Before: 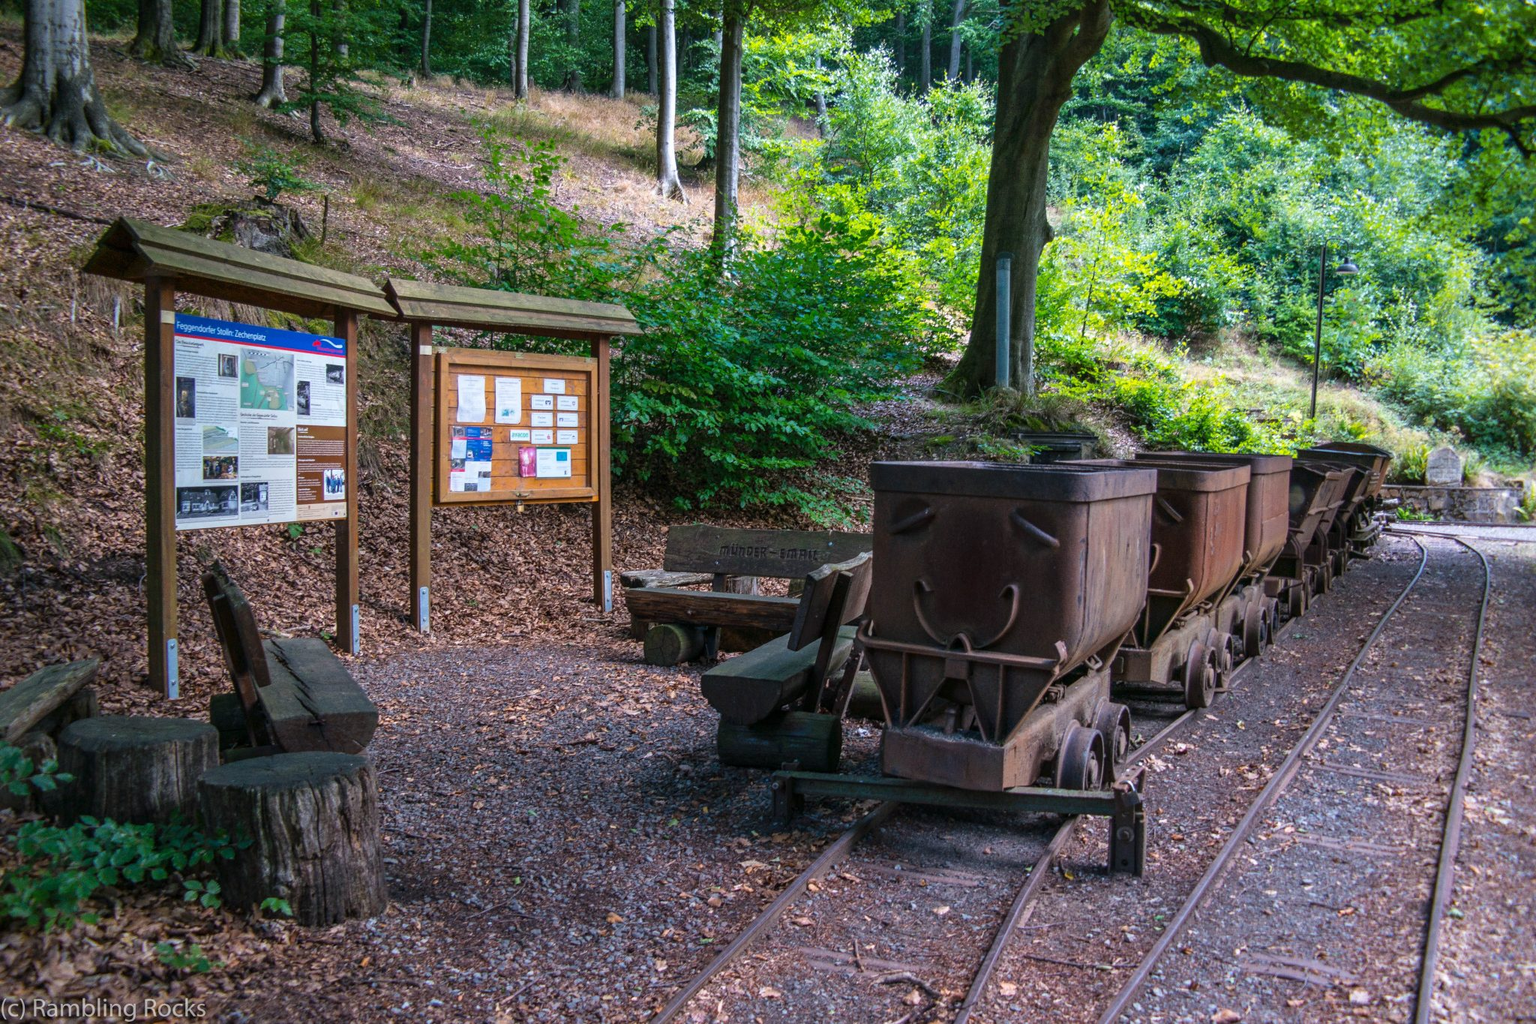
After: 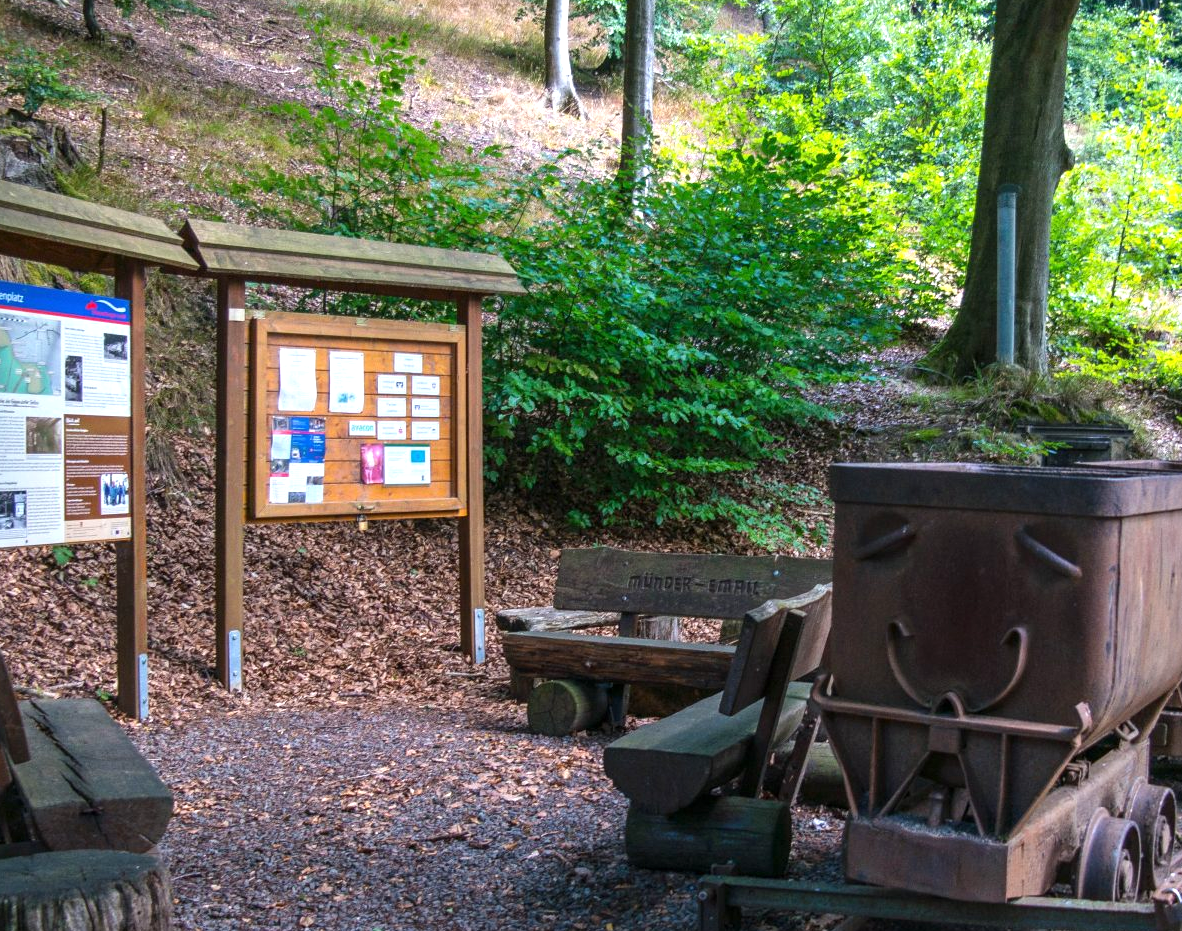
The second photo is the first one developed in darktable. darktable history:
exposure: exposure 0.485 EV, compensate highlight preservation false
crop: left 16.202%, top 11.208%, right 26.045%, bottom 20.557%
